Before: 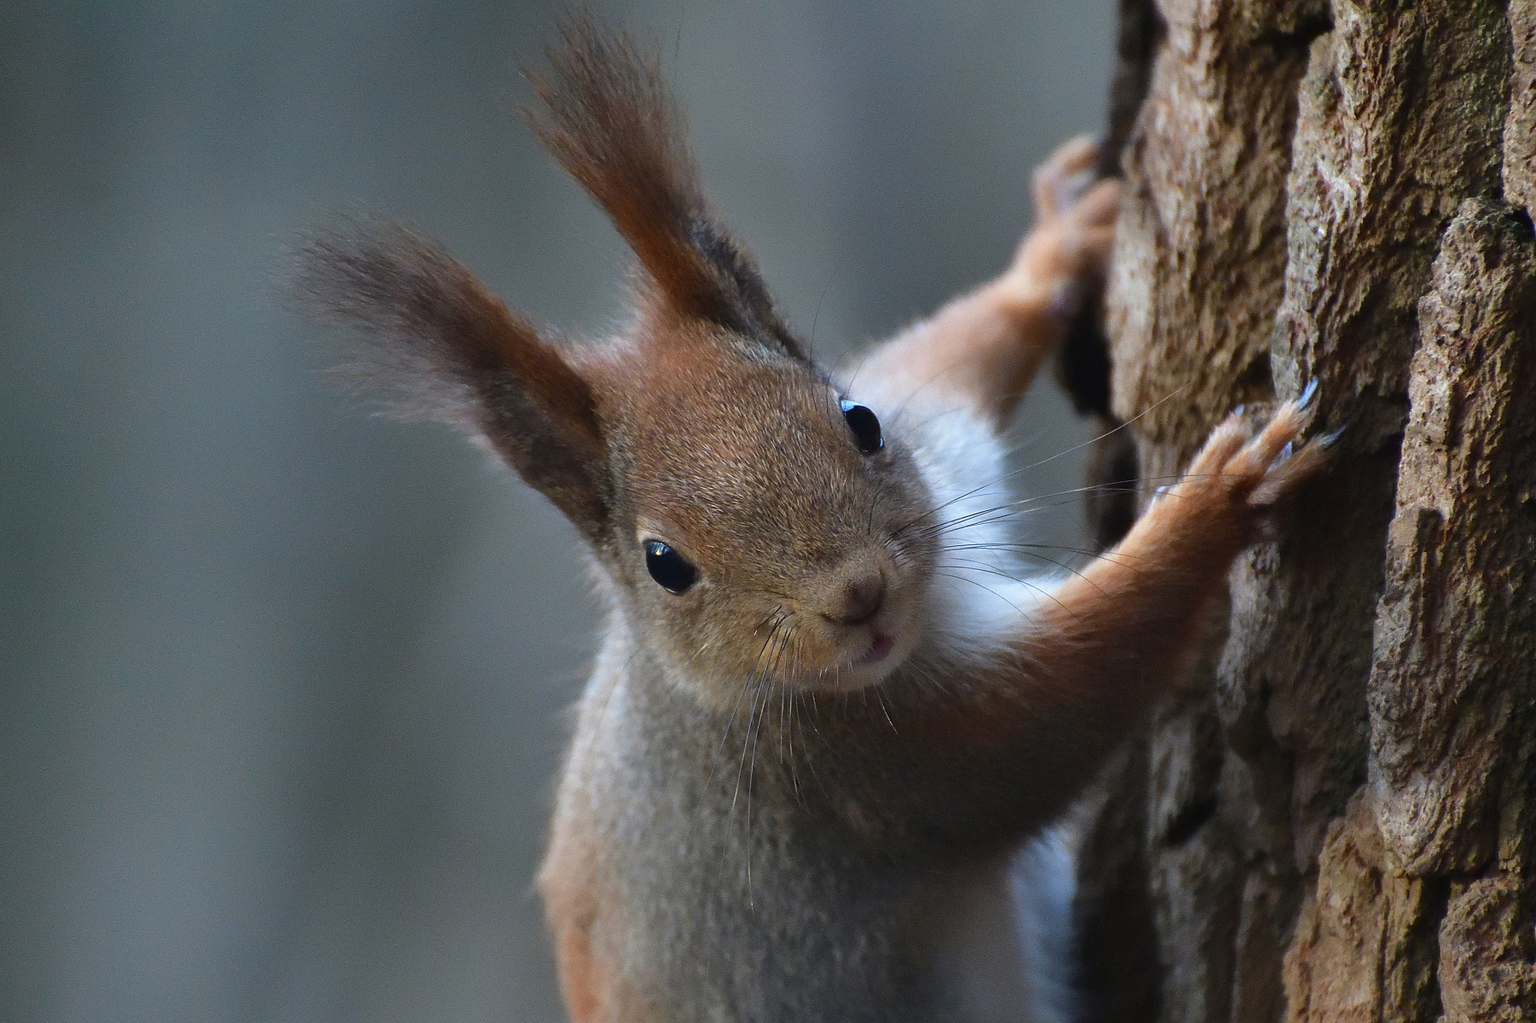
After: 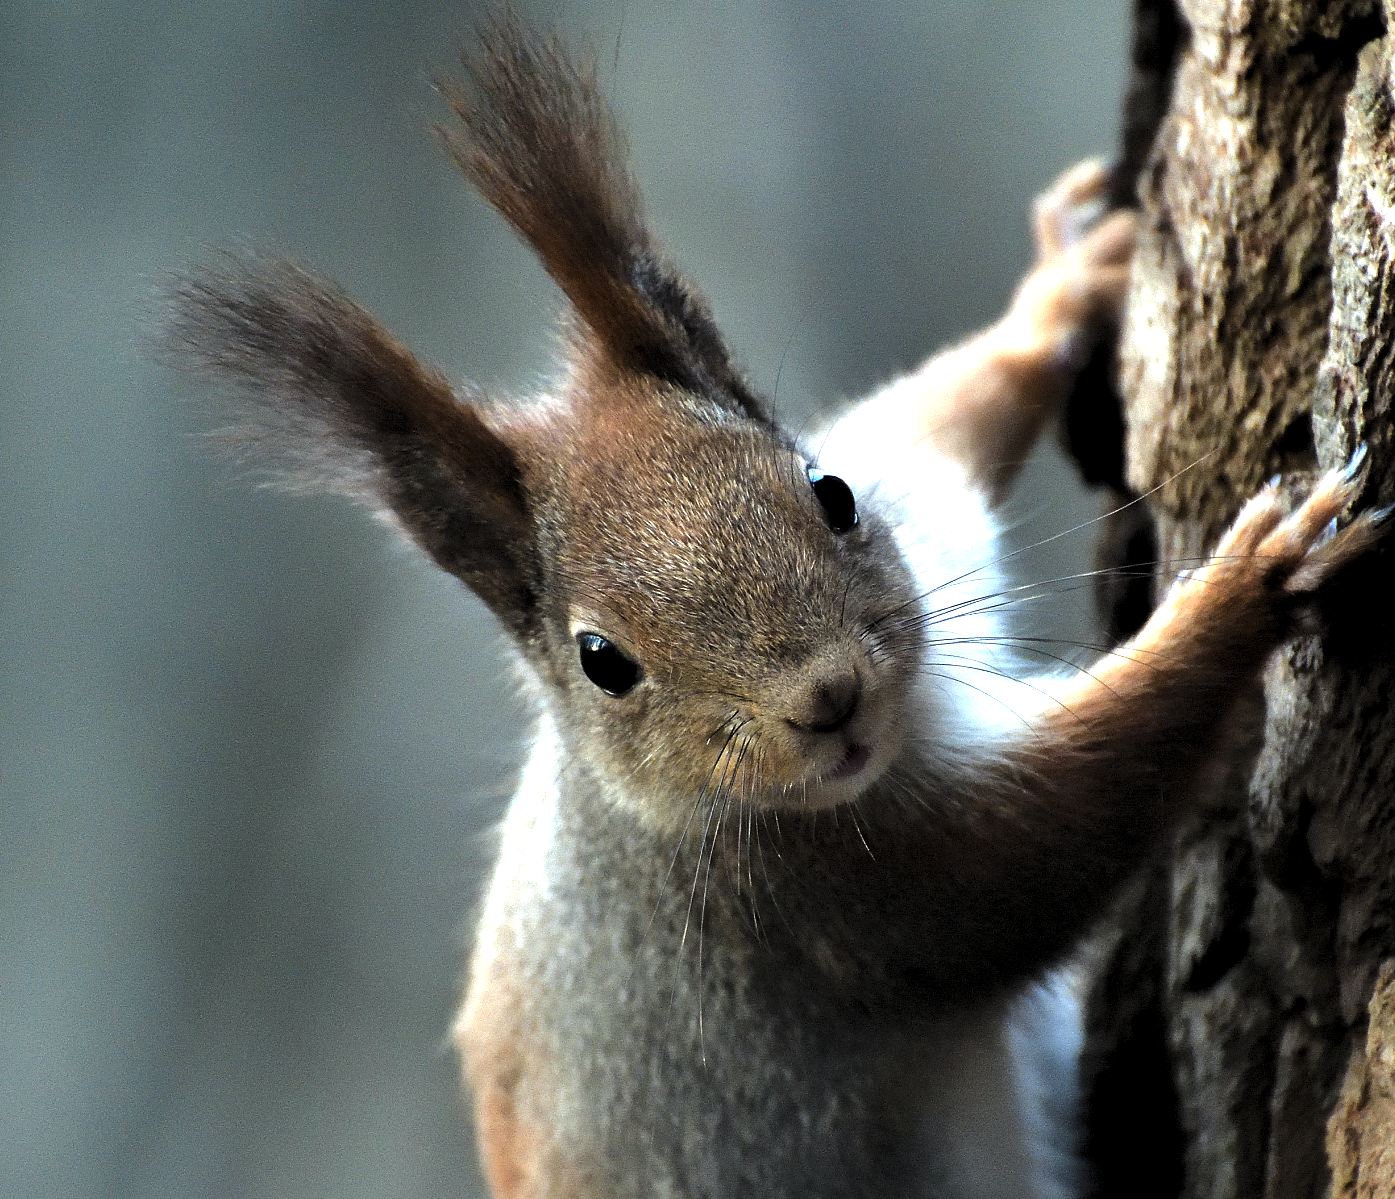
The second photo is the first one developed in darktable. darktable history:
shadows and highlights: shadows 19.87, highlights -20.54, soften with gaussian
levels: levels [0.129, 0.519, 0.867]
color correction: highlights a* -4.65, highlights b* 5.03, saturation 0.96
crop: left 9.882%, right 12.586%
exposure: black level correction 0, exposure 0.695 EV, compensate highlight preservation false
